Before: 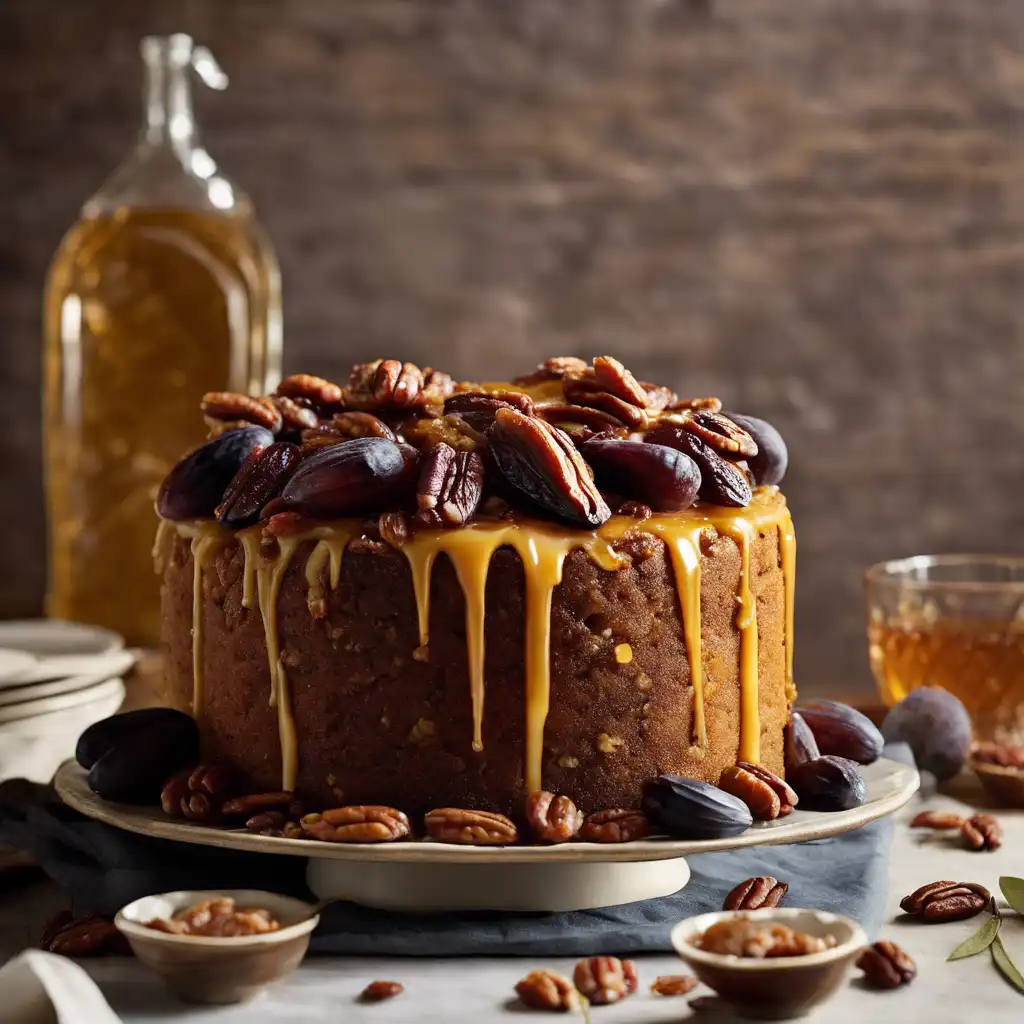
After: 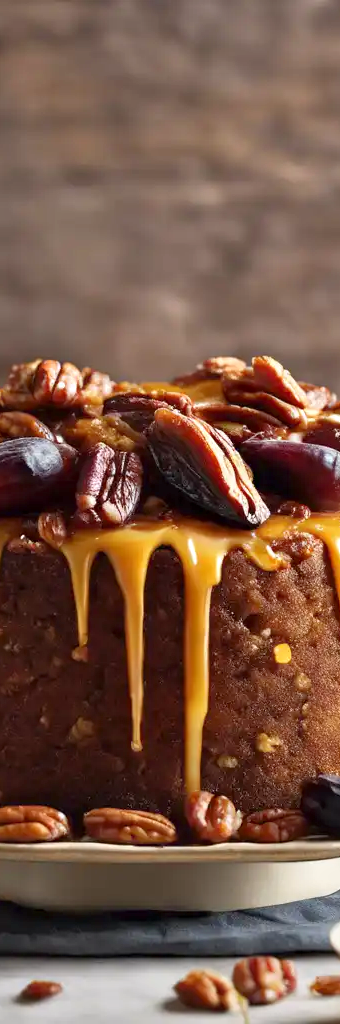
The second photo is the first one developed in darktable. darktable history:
tone equalizer: -8 EV 1 EV, -7 EV 1 EV, -6 EV 1 EV, -5 EV 1 EV, -4 EV 1 EV, -3 EV 0.75 EV, -2 EV 0.5 EV, -1 EV 0.25 EV
crop: left 33.36%, right 33.36%
